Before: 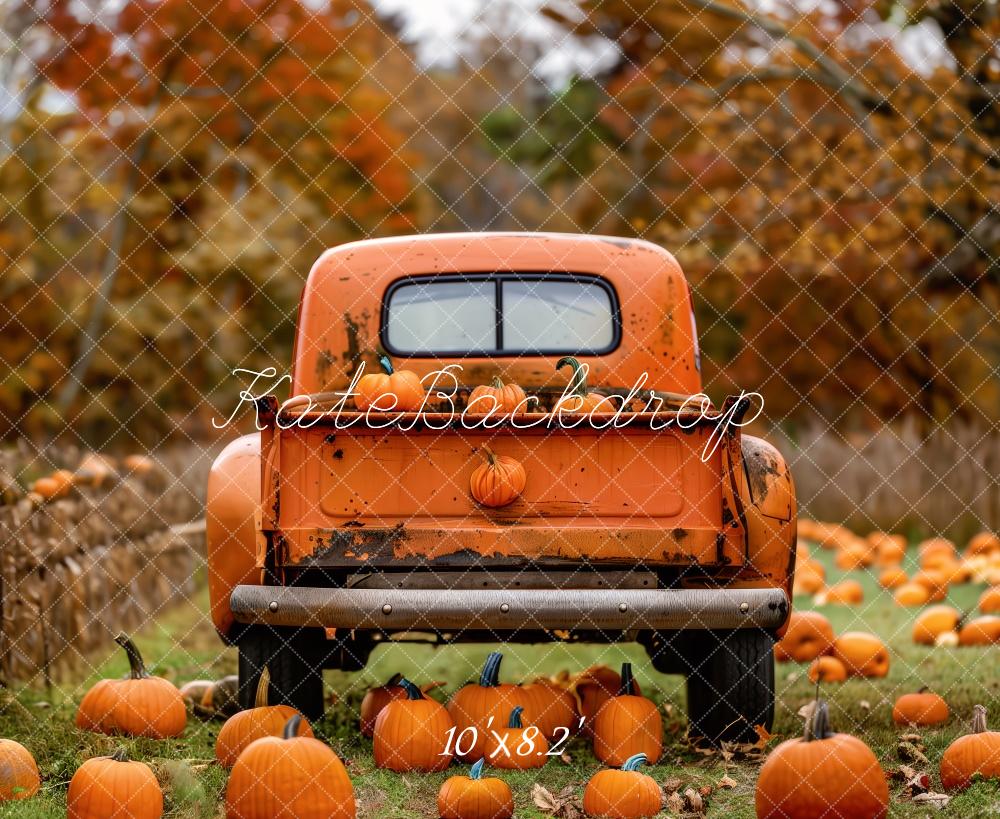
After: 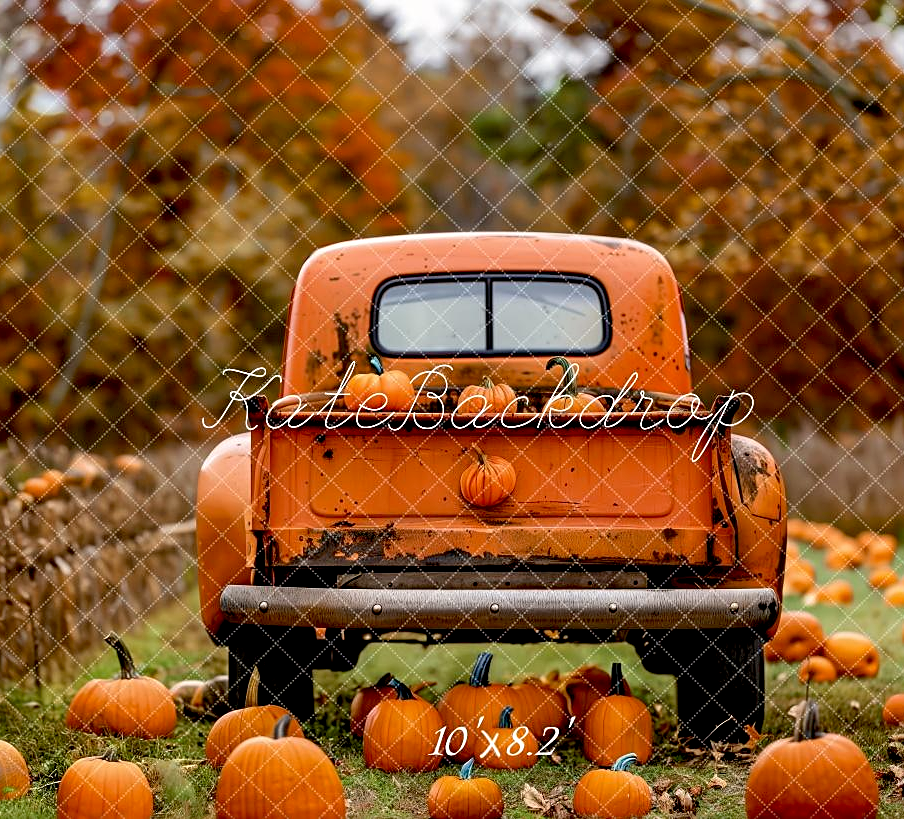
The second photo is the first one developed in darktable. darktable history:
crop and rotate: left 1.036%, right 8.476%
sharpen: on, module defaults
exposure: black level correction 0.01, exposure 0.016 EV, compensate exposure bias true, compensate highlight preservation false
